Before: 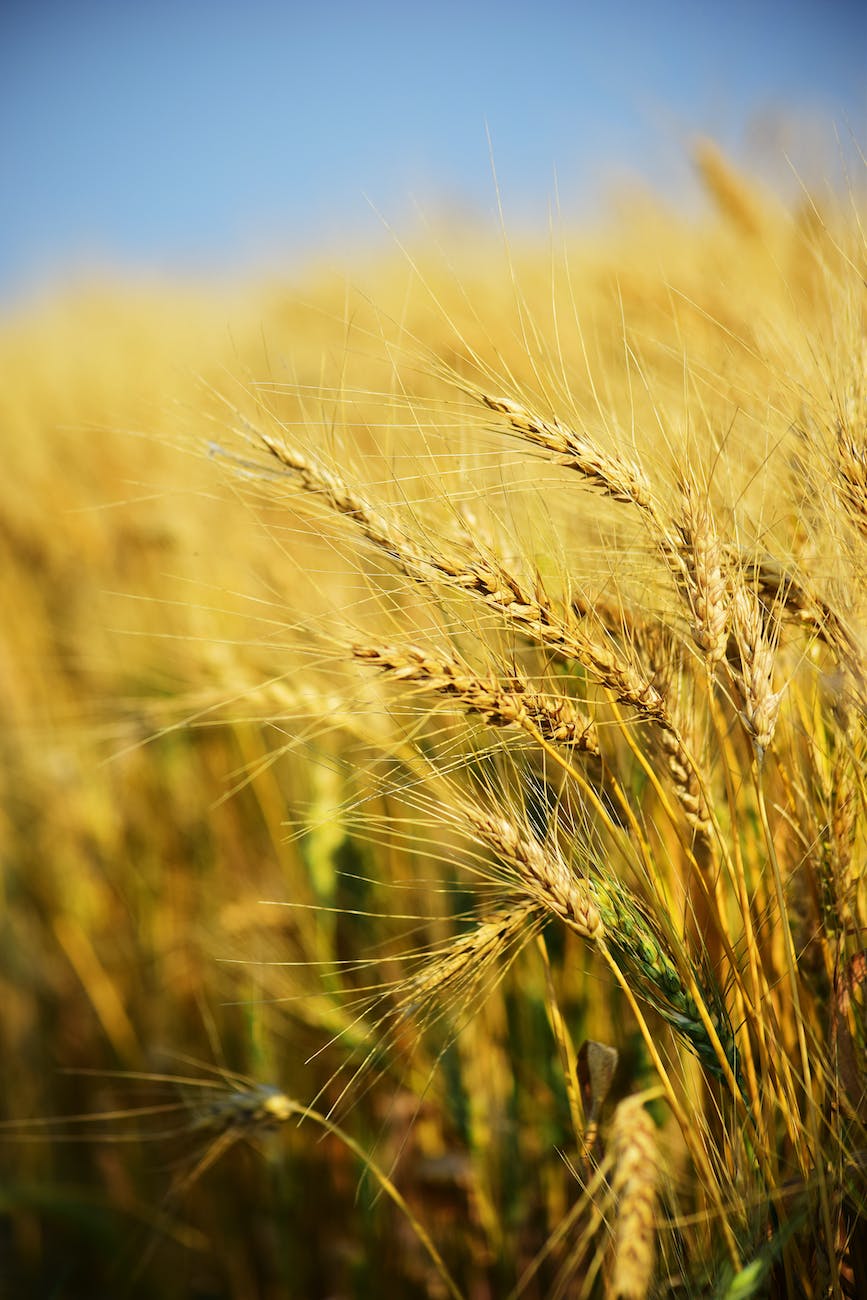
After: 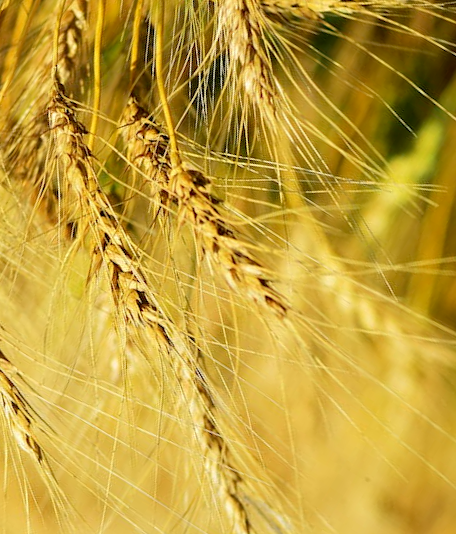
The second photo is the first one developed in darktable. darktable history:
tone equalizer: edges refinement/feathering 500, mask exposure compensation -1.57 EV, preserve details no
crop and rotate: angle 148.13°, left 9.13%, top 15.648%, right 4.44%, bottom 16.923%
exposure: black level correction 0.005, exposure 0.017 EV, compensate highlight preservation false
